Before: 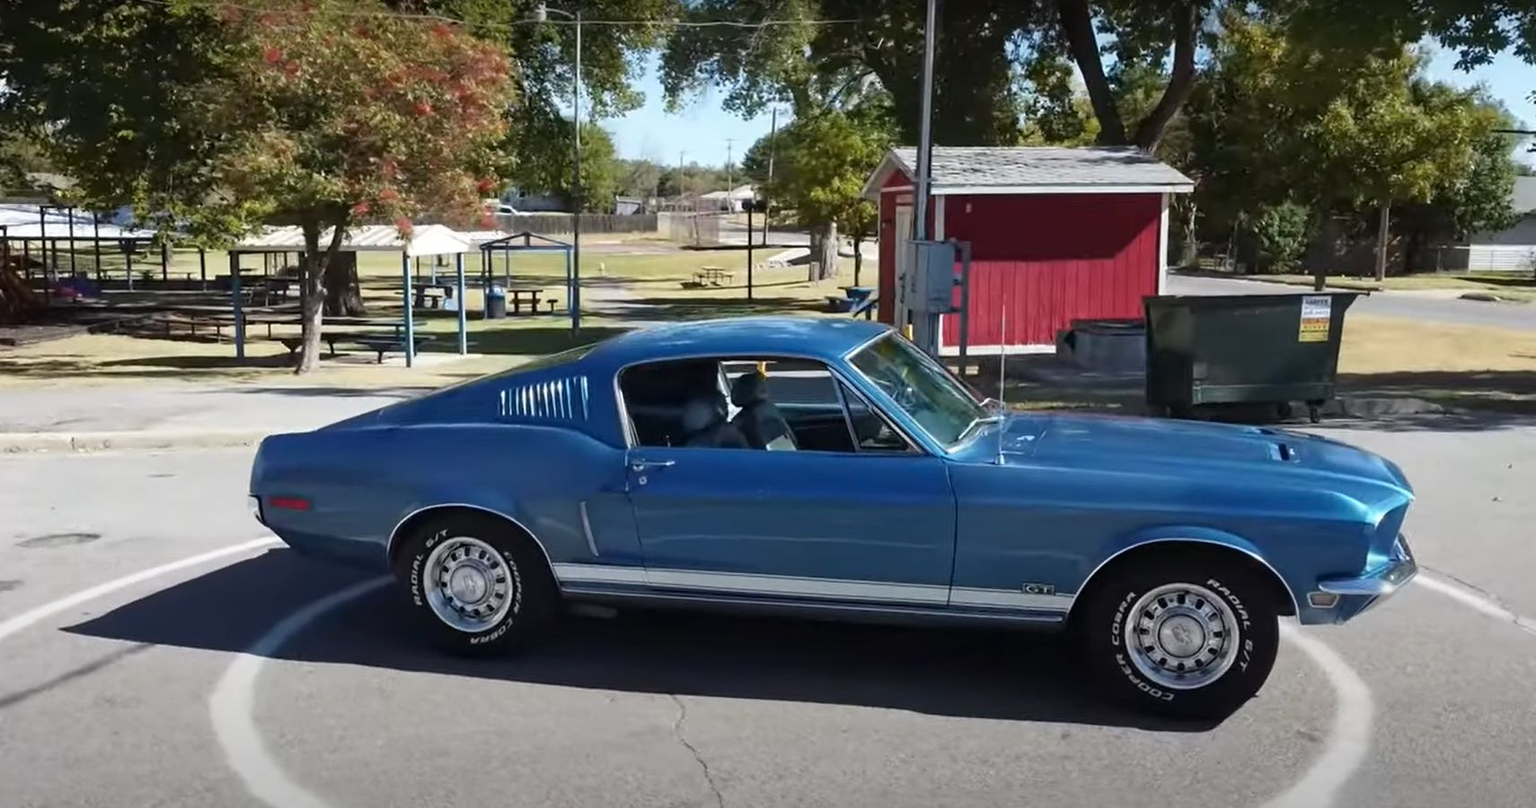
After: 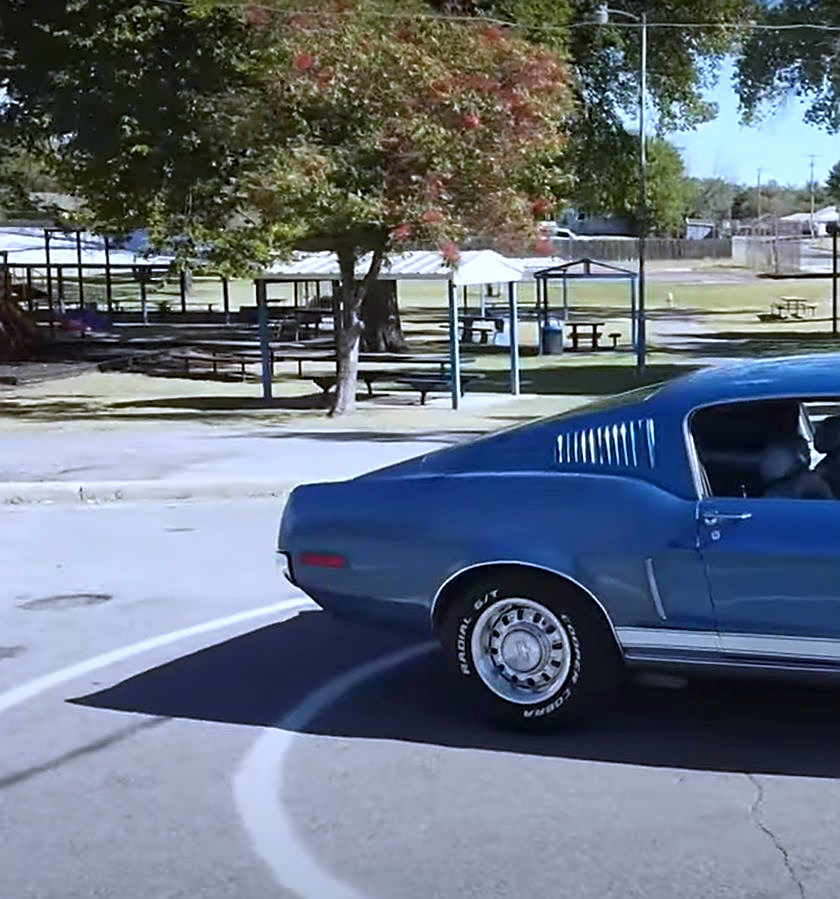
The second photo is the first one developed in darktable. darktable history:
tone equalizer: -7 EV 0.18 EV, -6 EV 0.12 EV, -5 EV 0.08 EV, -4 EV 0.04 EV, -2 EV -0.02 EV, -1 EV -0.04 EV, +0 EV -0.06 EV, luminance estimator HSV value / RGB max
crop and rotate: left 0%, top 0%, right 50.845%
white balance: red 0.948, green 1.02, blue 1.176
sharpen: on, module defaults
